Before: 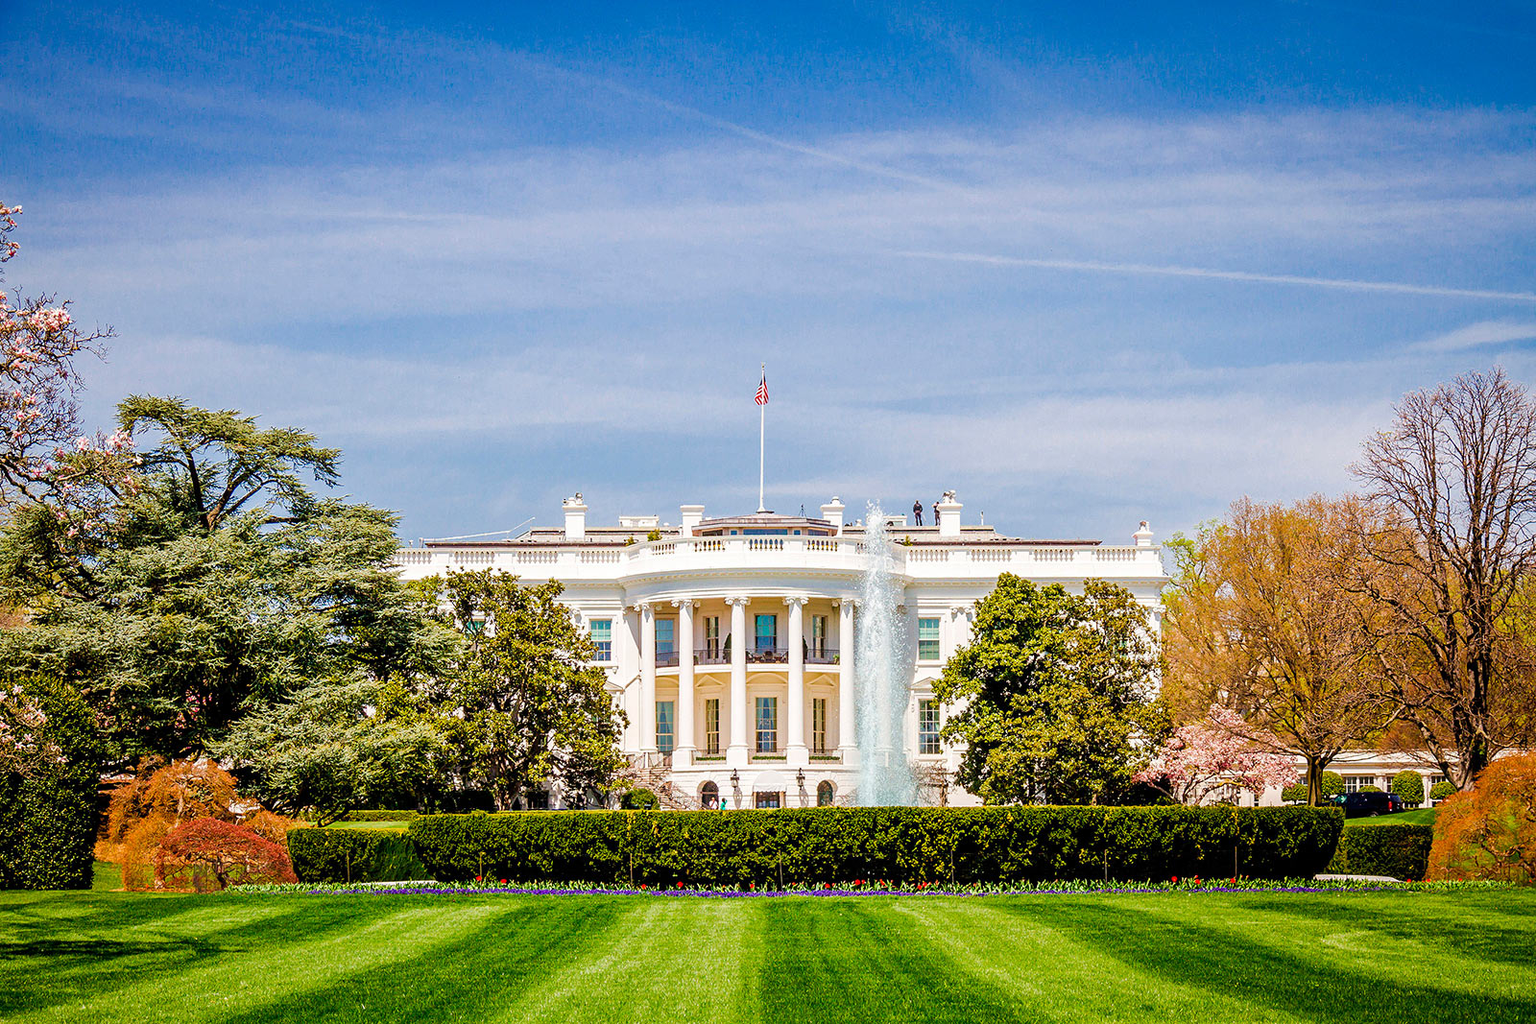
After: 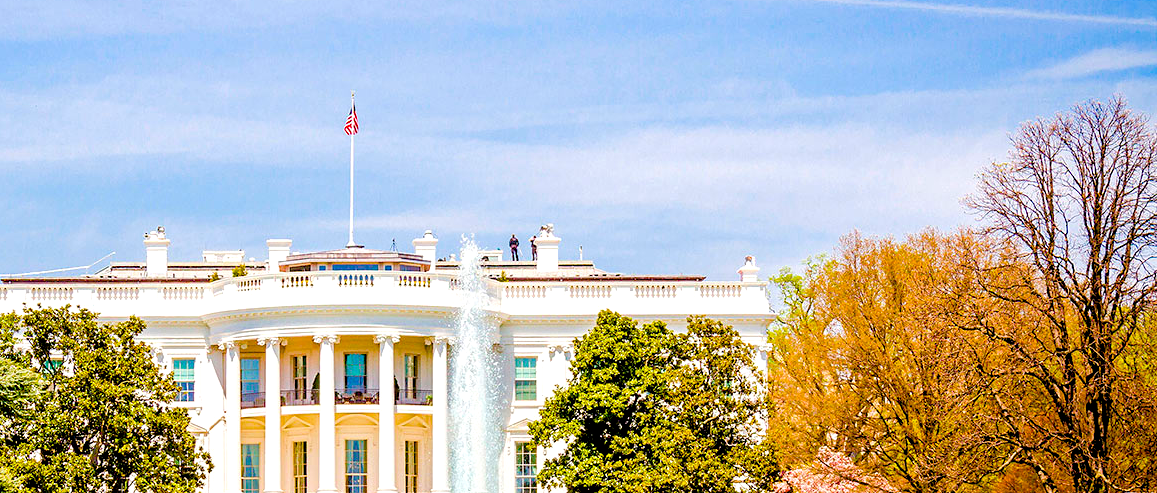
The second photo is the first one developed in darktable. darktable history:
crop and rotate: left 27.636%, top 26.942%, bottom 26.846%
color balance rgb: highlights gain › luminance 17.386%, global offset › luminance -0.843%, perceptual saturation grading › global saturation 20%, perceptual saturation grading › highlights -13.987%, perceptual saturation grading › shadows 50.073%, perceptual brilliance grading › global brilliance 9.403%, perceptual brilliance grading › shadows 15.522%, contrast -9.965%
